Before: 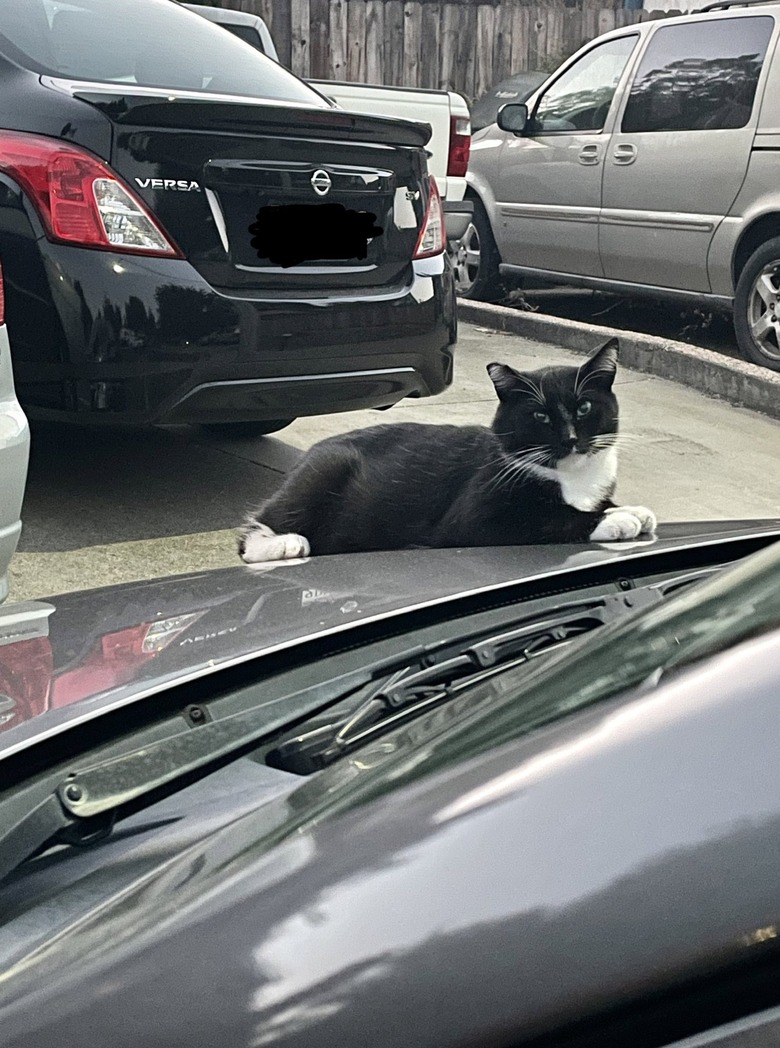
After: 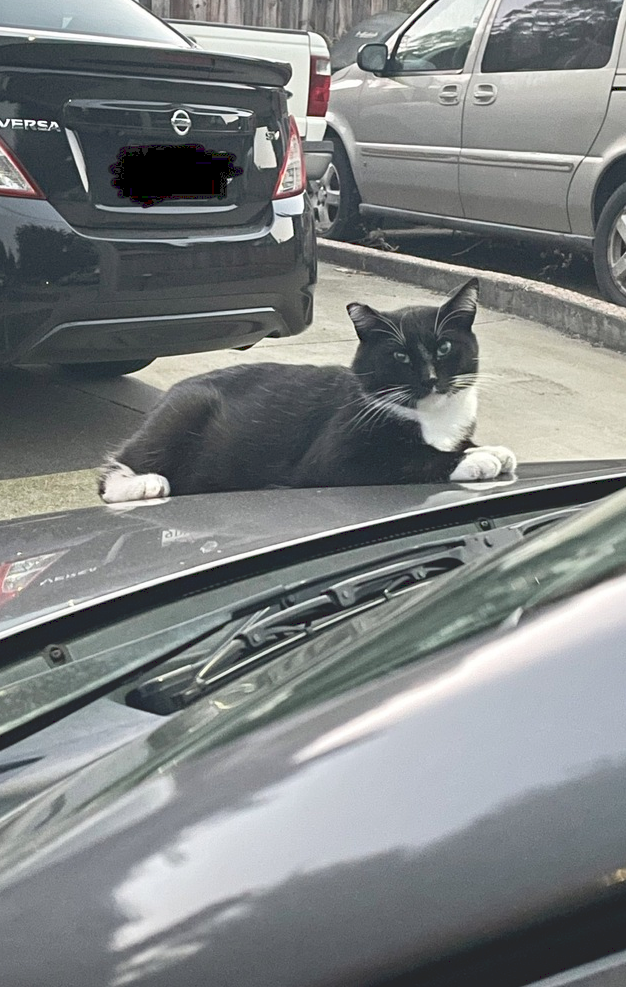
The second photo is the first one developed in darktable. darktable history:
tone curve: curves: ch0 [(0, 0) (0.003, 0.144) (0.011, 0.149) (0.025, 0.159) (0.044, 0.183) (0.069, 0.207) (0.1, 0.236) (0.136, 0.269) (0.177, 0.303) (0.224, 0.339) (0.277, 0.38) (0.335, 0.428) (0.399, 0.478) (0.468, 0.539) (0.543, 0.604) (0.623, 0.679) (0.709, 0.755) (0.801, 0.836) (0.898, 0.918) (1, 1)], preserve colors none
crop and rotate: left 17.959%, top 5.771%, right 1.742%
